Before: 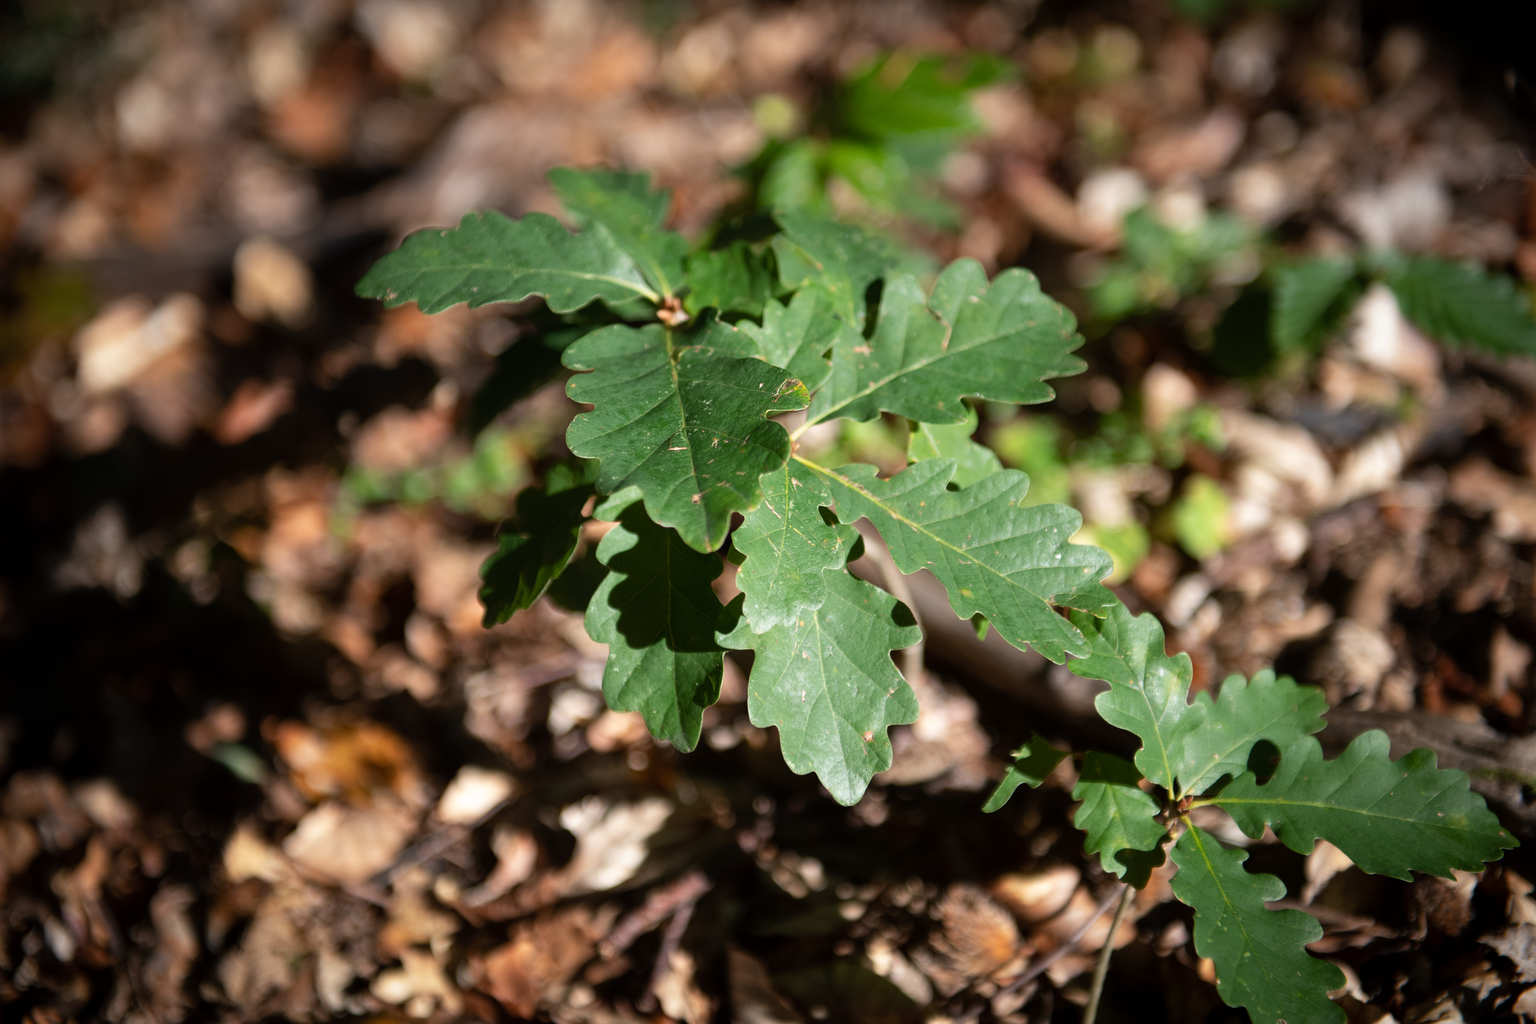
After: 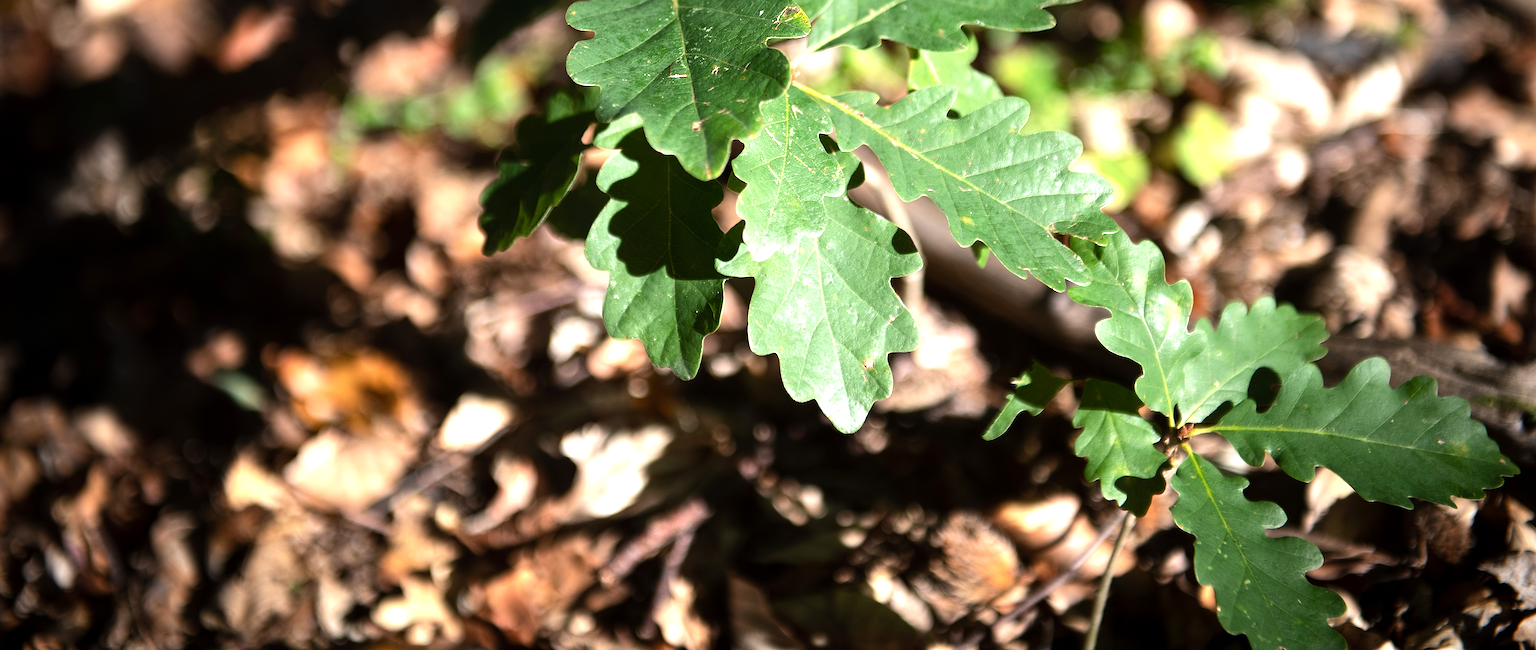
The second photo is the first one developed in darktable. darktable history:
sharpen: on, module defaults
exposure: exposure 0.6 EV, compensate highlight preservation false
crop and rotate: top 36.435%
tone equalizer: -8 EV -0.417 EV, -7 EV -0.389 EV, -6 EV -0.333 EV, -5 EV -0.222 EV, -3 EV 0.222 EV, -2 EV 0.333 EV, -1 EV 0.389 EV, +0 EV 0.417 EV, edges refinement/feathering 500, mask exposure compensation -1.57 EV, preserve details no
